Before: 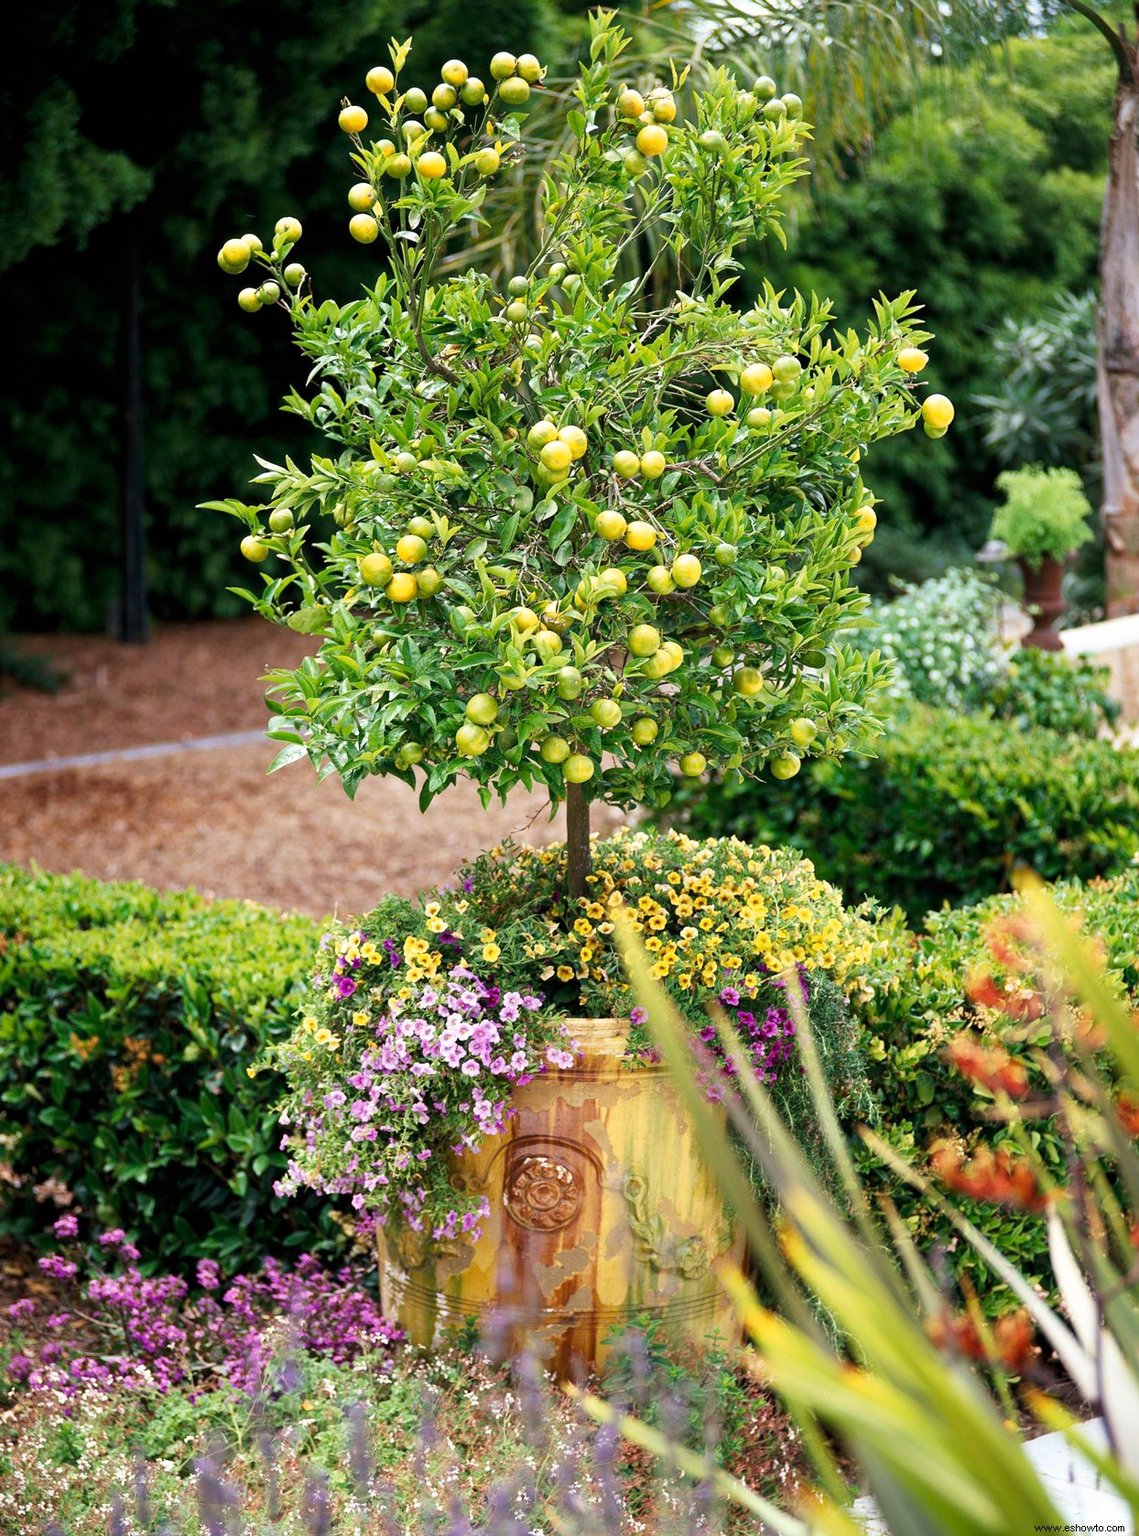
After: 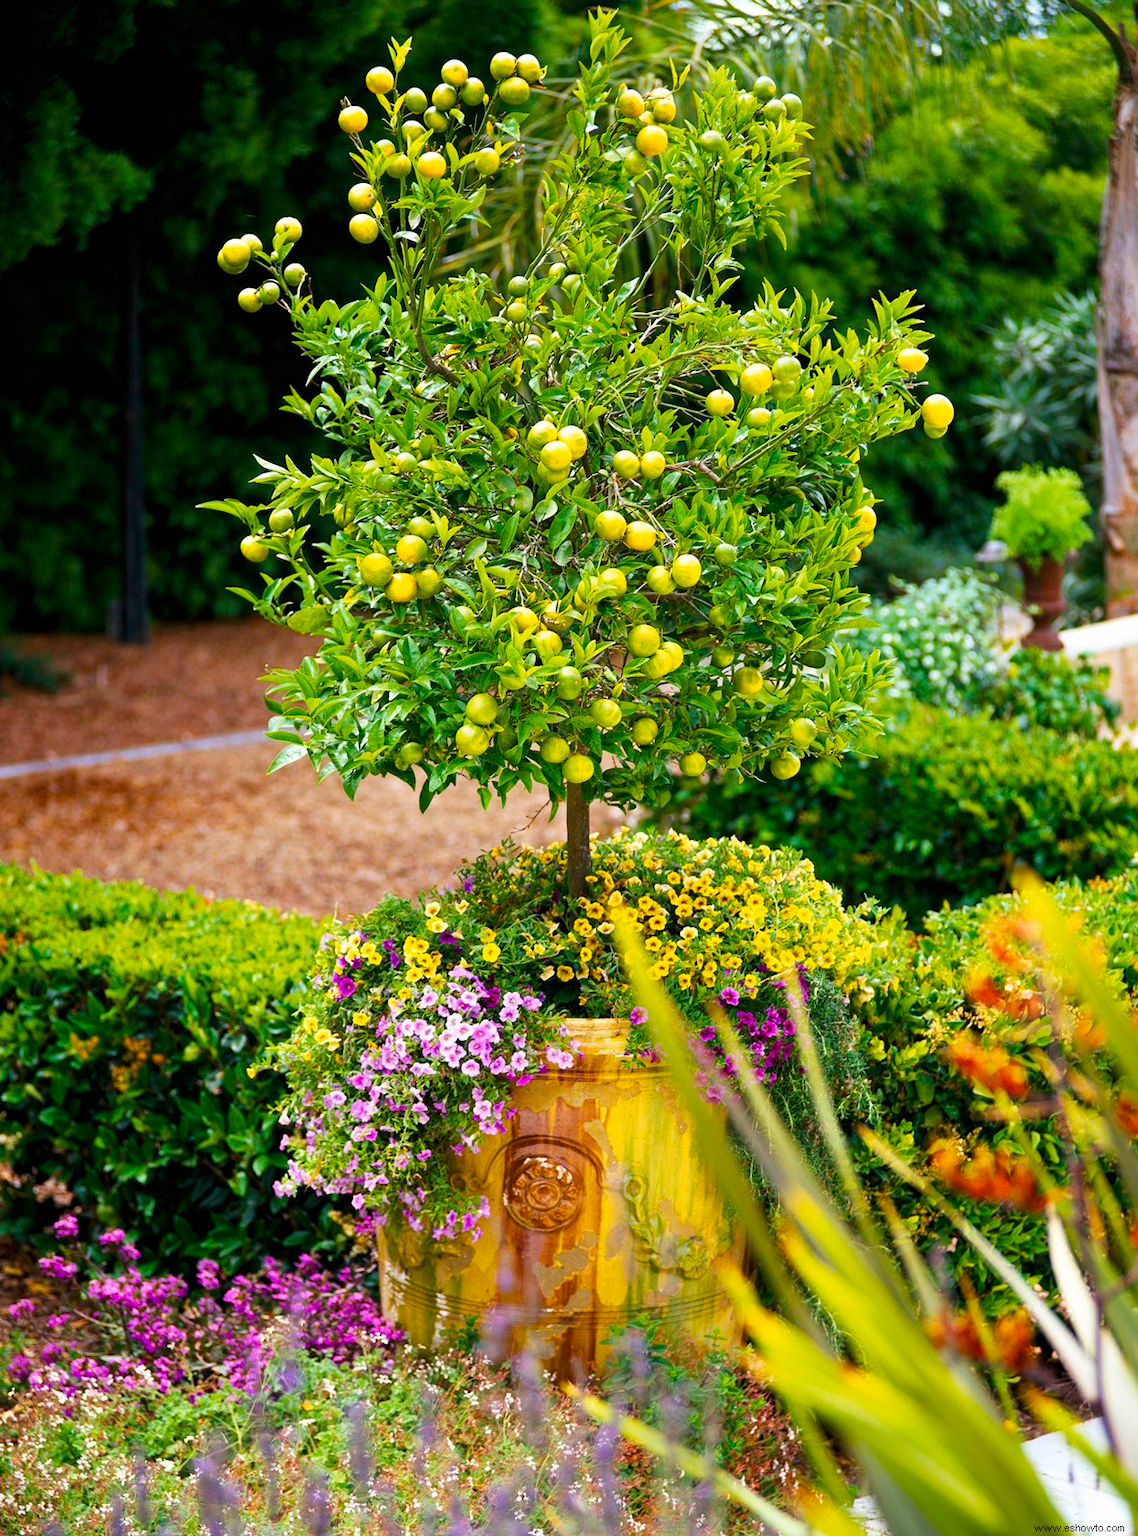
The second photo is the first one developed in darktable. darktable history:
color balance rgb: linear chroma grading › global chroma 15.017%, perceptual saturation grading › global saturation 31.327%, global vibrance 9.794%
